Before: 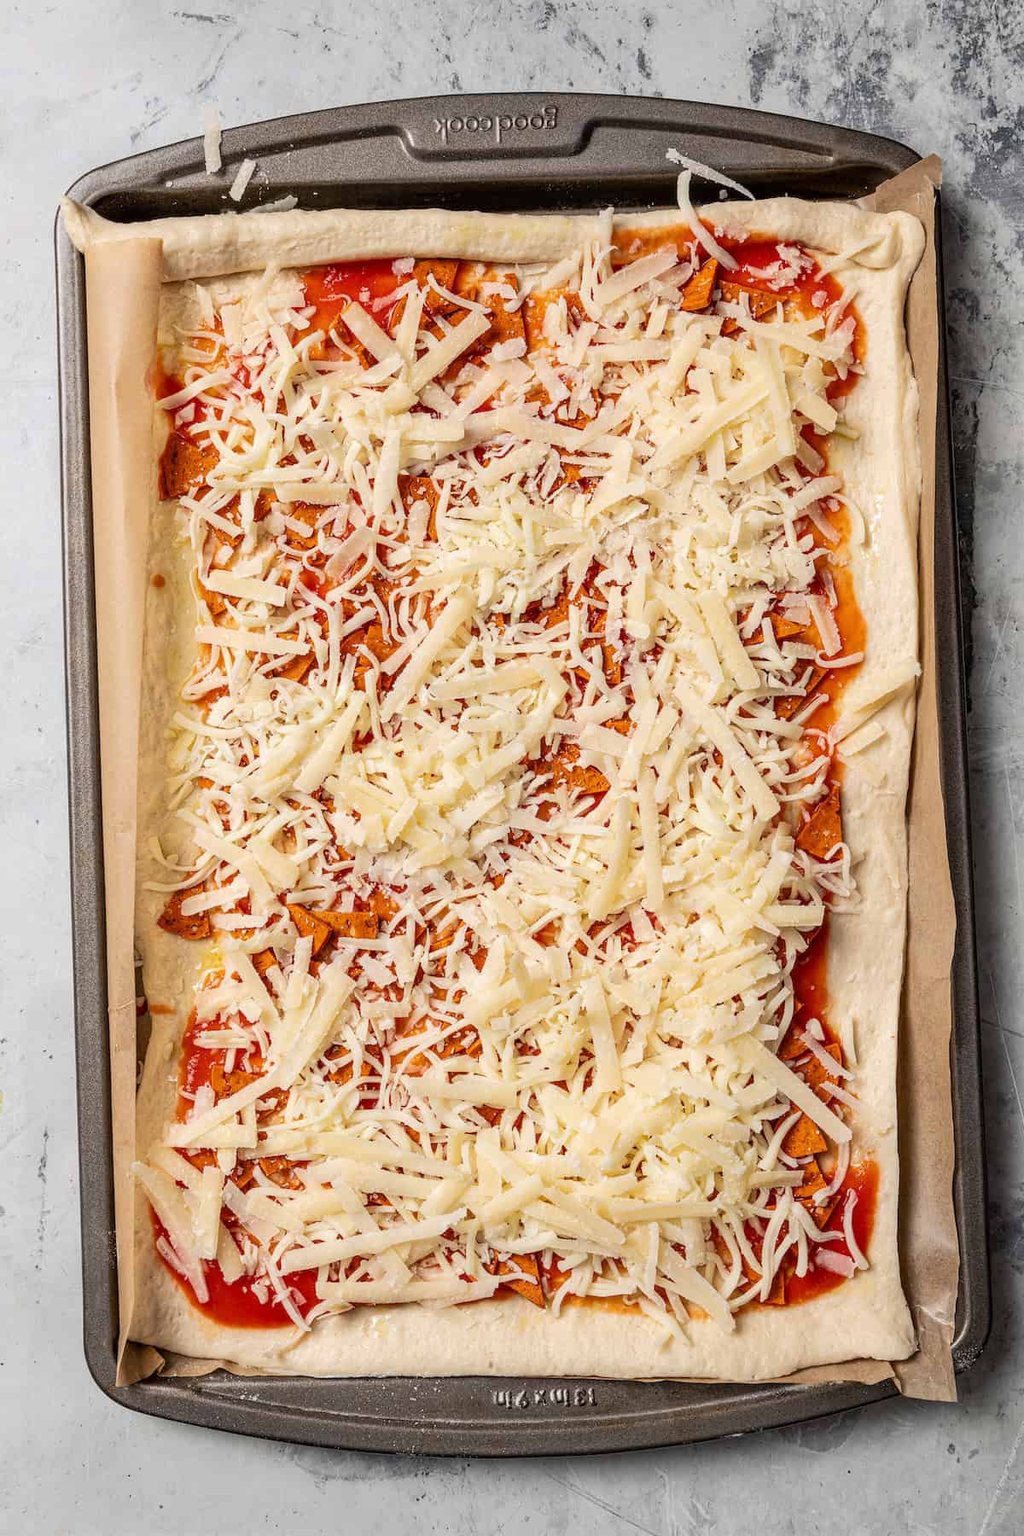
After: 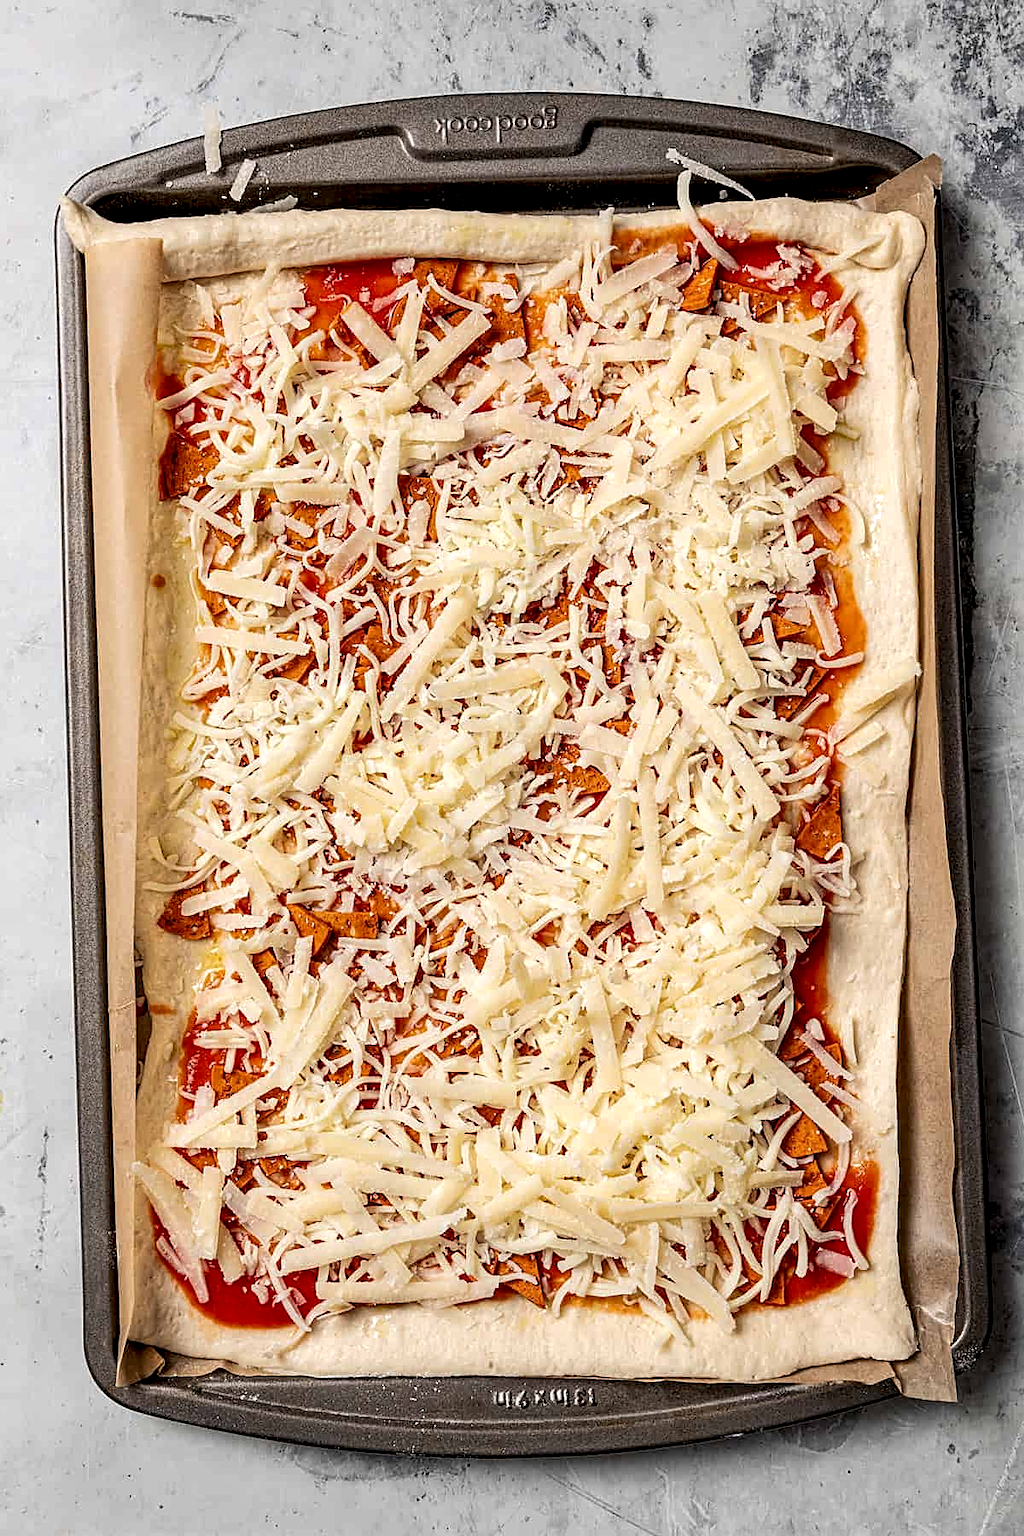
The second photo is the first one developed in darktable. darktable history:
local contrast: highlights 123%, shadows 126%, detail 140%, midtone range 0.254
sharpen: on, module defaults
